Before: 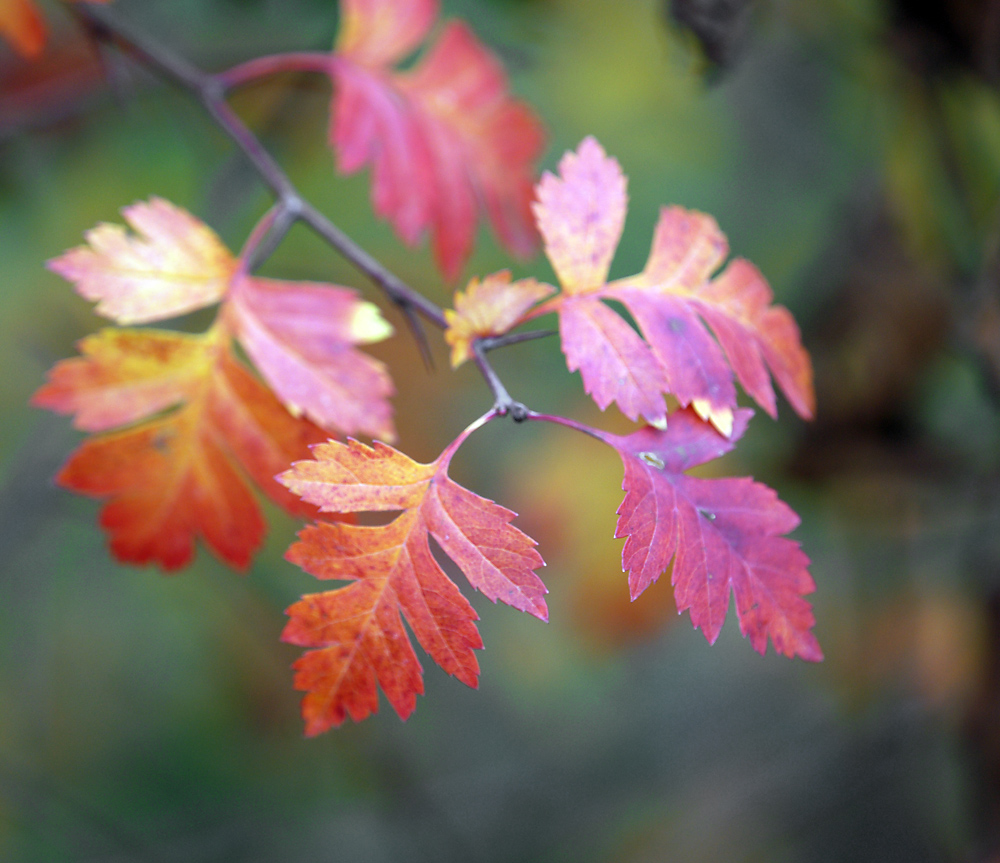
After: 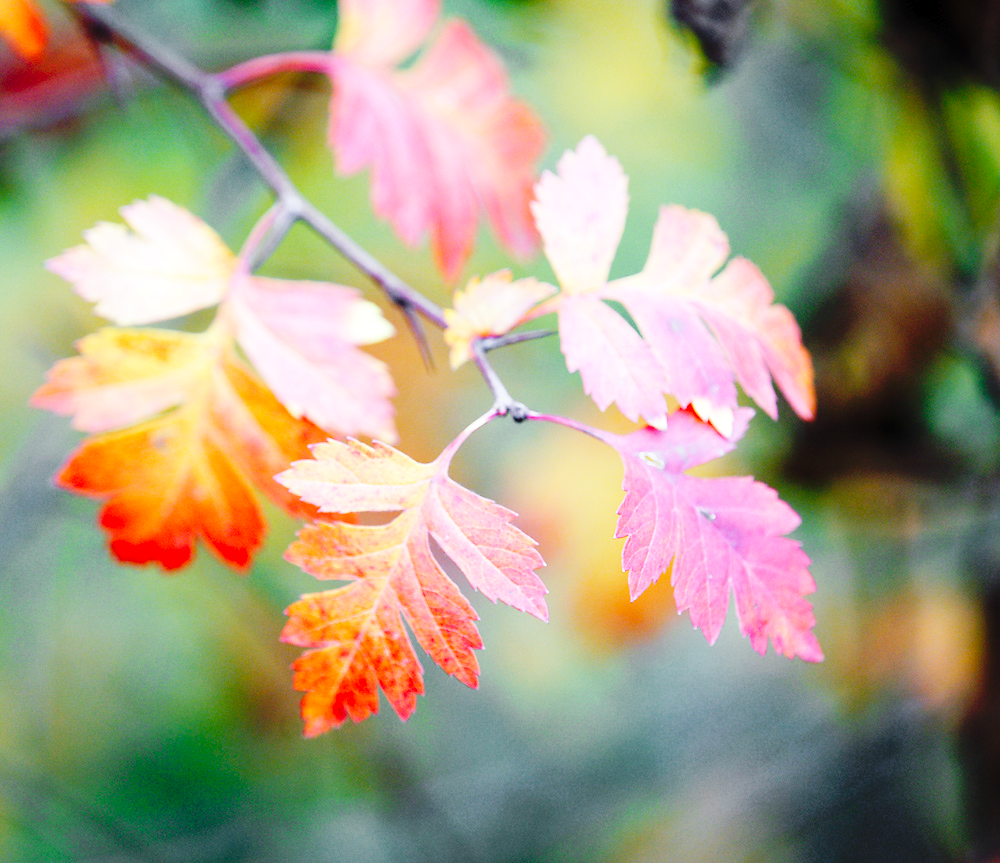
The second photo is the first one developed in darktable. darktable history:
tone curve: curves: ch0 [(0, 0) (0.003, 0.011) (0.011, 0.014) (0.025, 0.023) (0.044, 0.035) (0.069, 0.047) (0.1, 0.065) (0.136, 0.098) (0.177, 0.139) (0.224, 0.214) (0.277, 0.306) (0.335, 0.392) (0.399, 0.484) (0.468, 0.584) (0.543, 0.68) (0.623, 0.772) (0.709, 0.847) (0.801, 0.905) (0.898, 0.951) (1, 1)], preserve colors none
base curve: curves: ch0 [(0, 0) (0.028, 0.03) (0.121, 0.232) (0.46, 0.748) (0.859, 0.968) (1, 1)], preserve colors none
